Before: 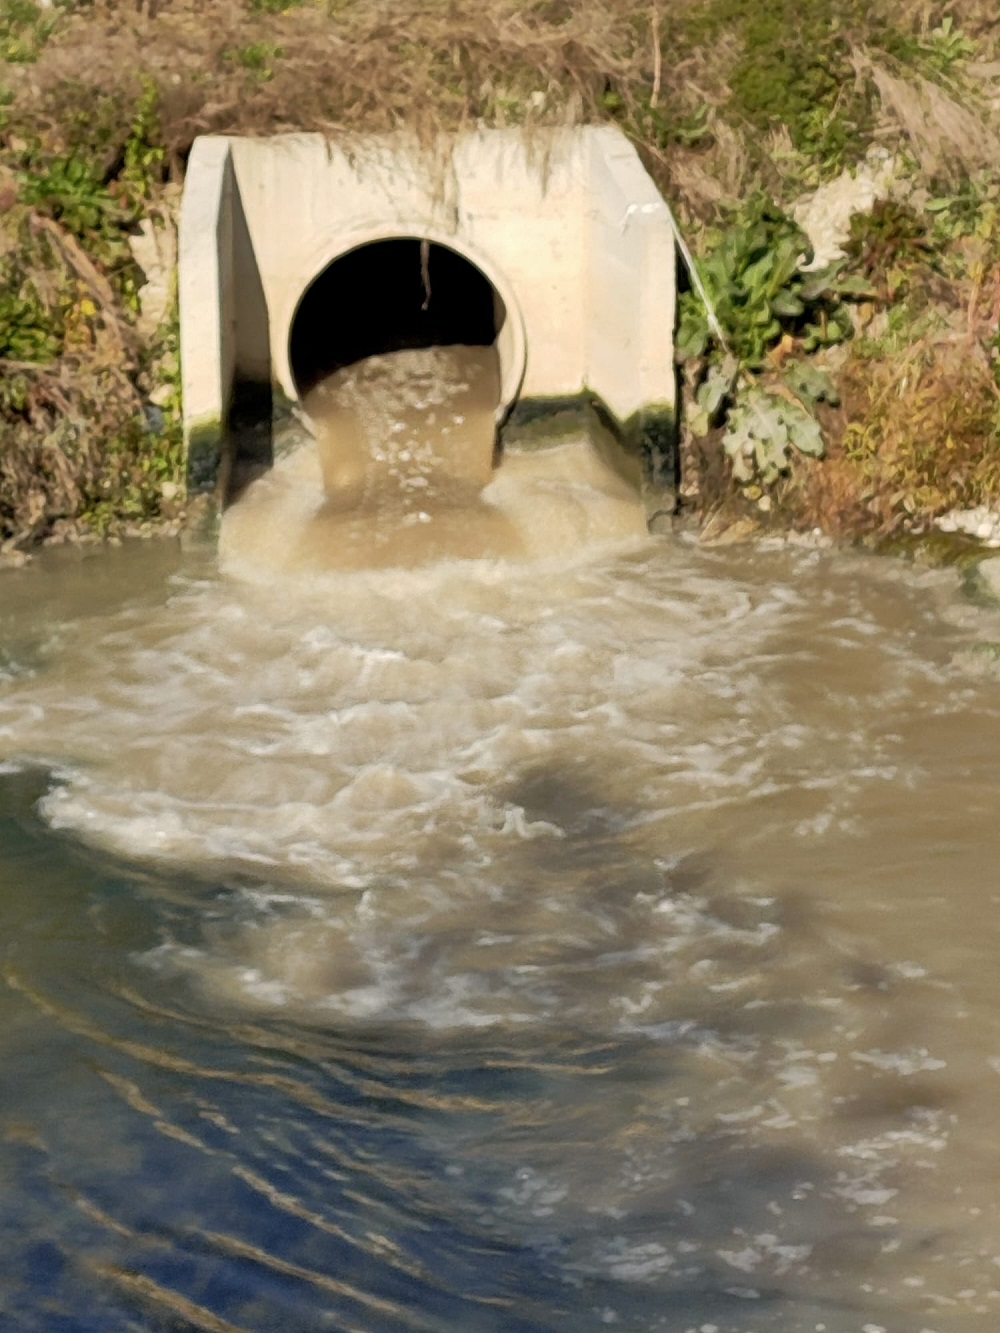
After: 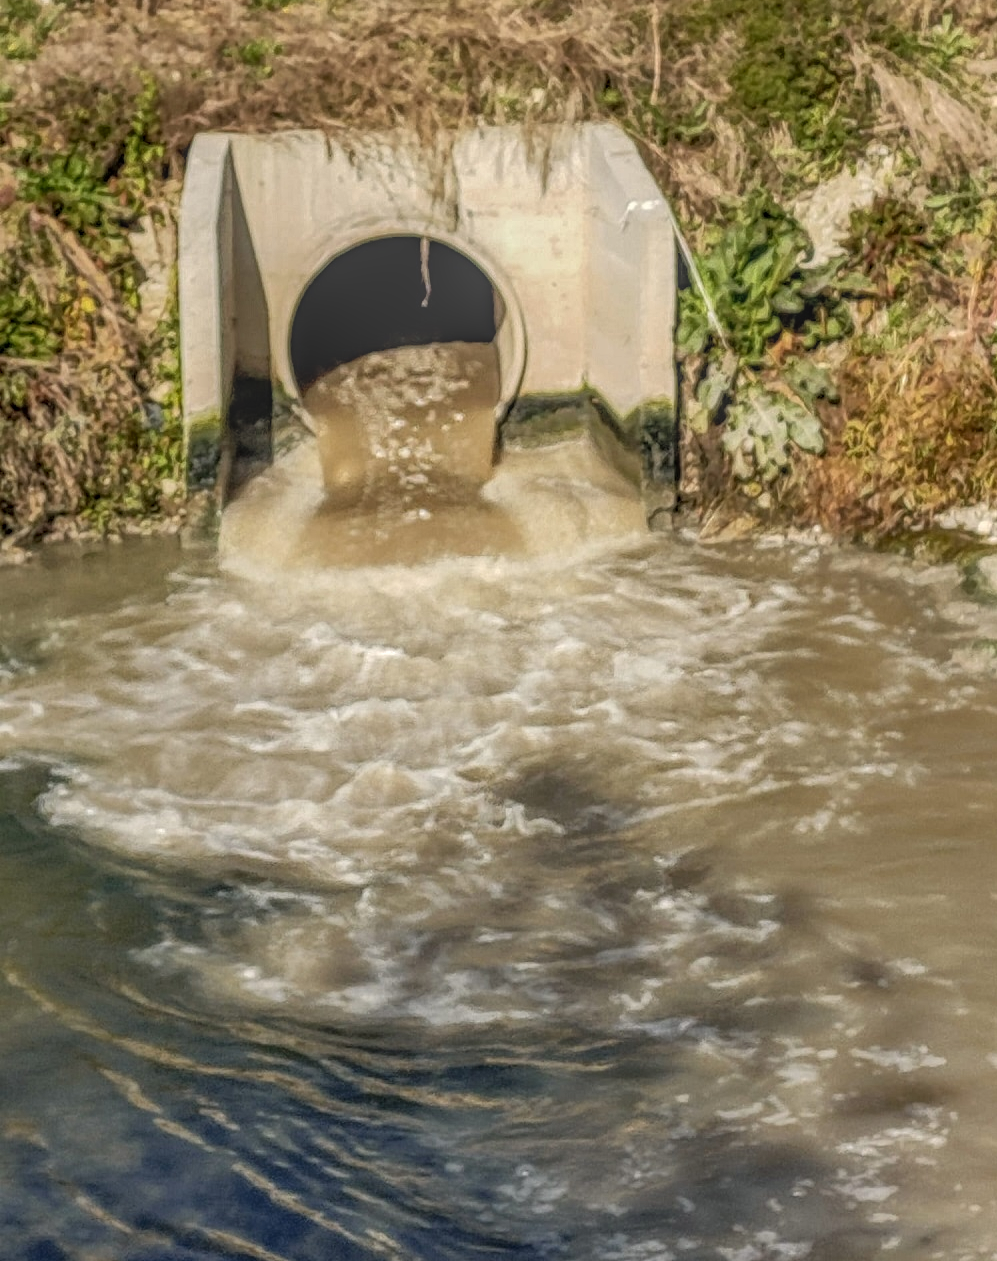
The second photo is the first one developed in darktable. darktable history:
local contrast: highlights 3%, shadows 7%, detail 199%, midtone range 0.243
exposure: exposure -0.045 EV, compensate highlight preservation false
crop: top 0.286%, right 0.265%, bottom 5.078%
